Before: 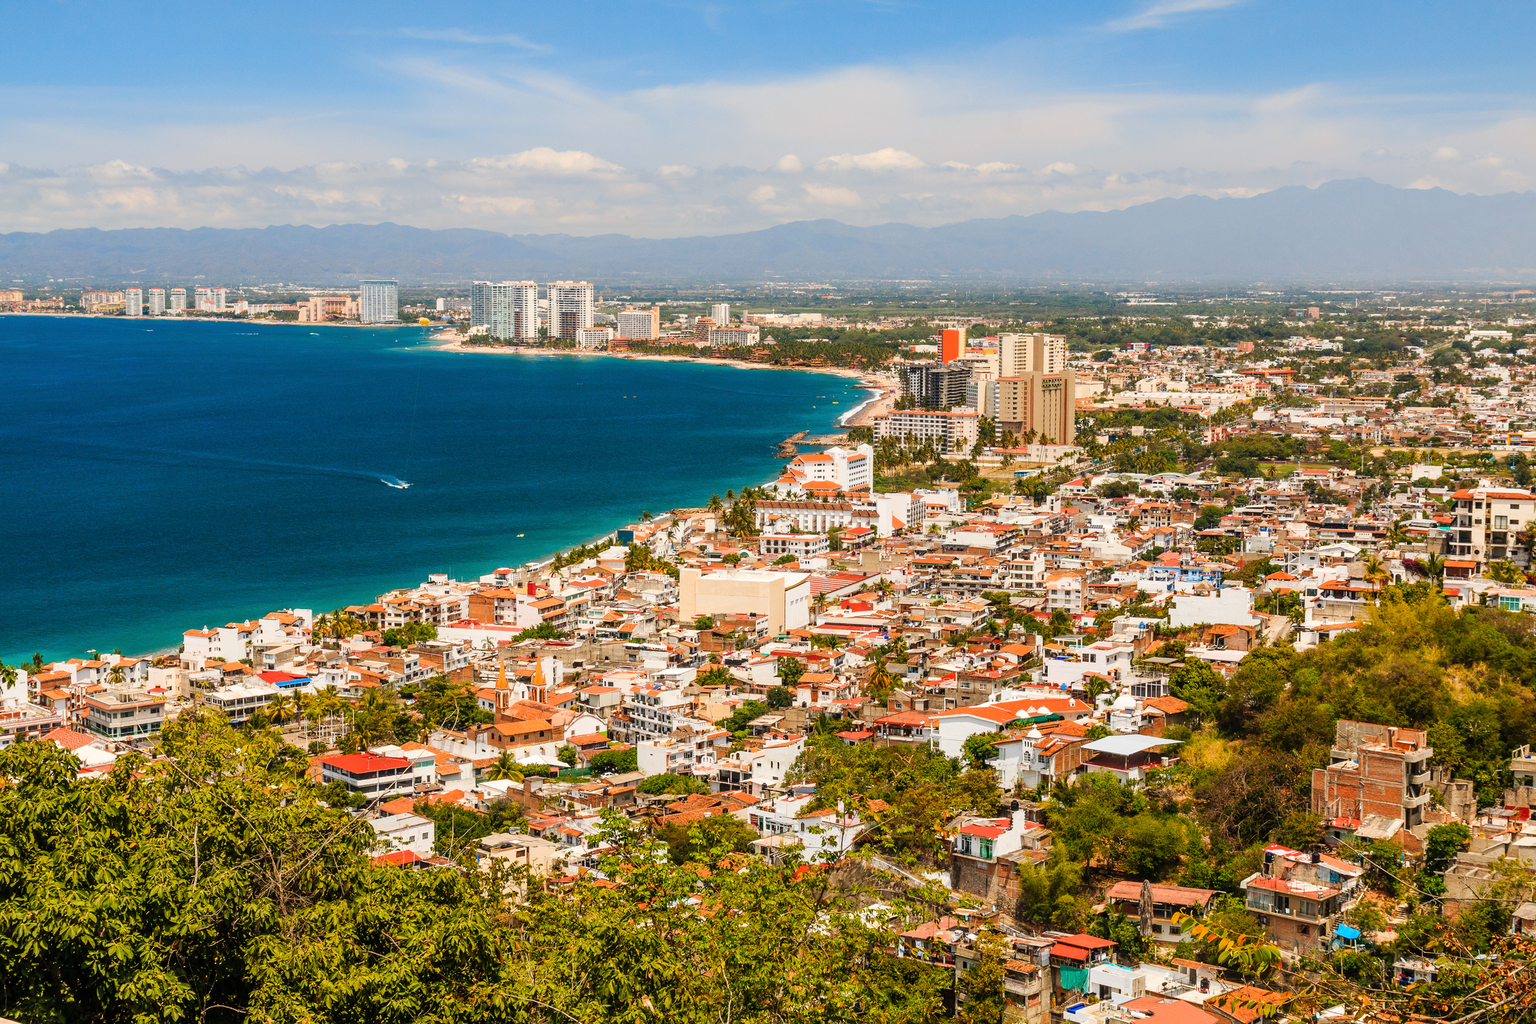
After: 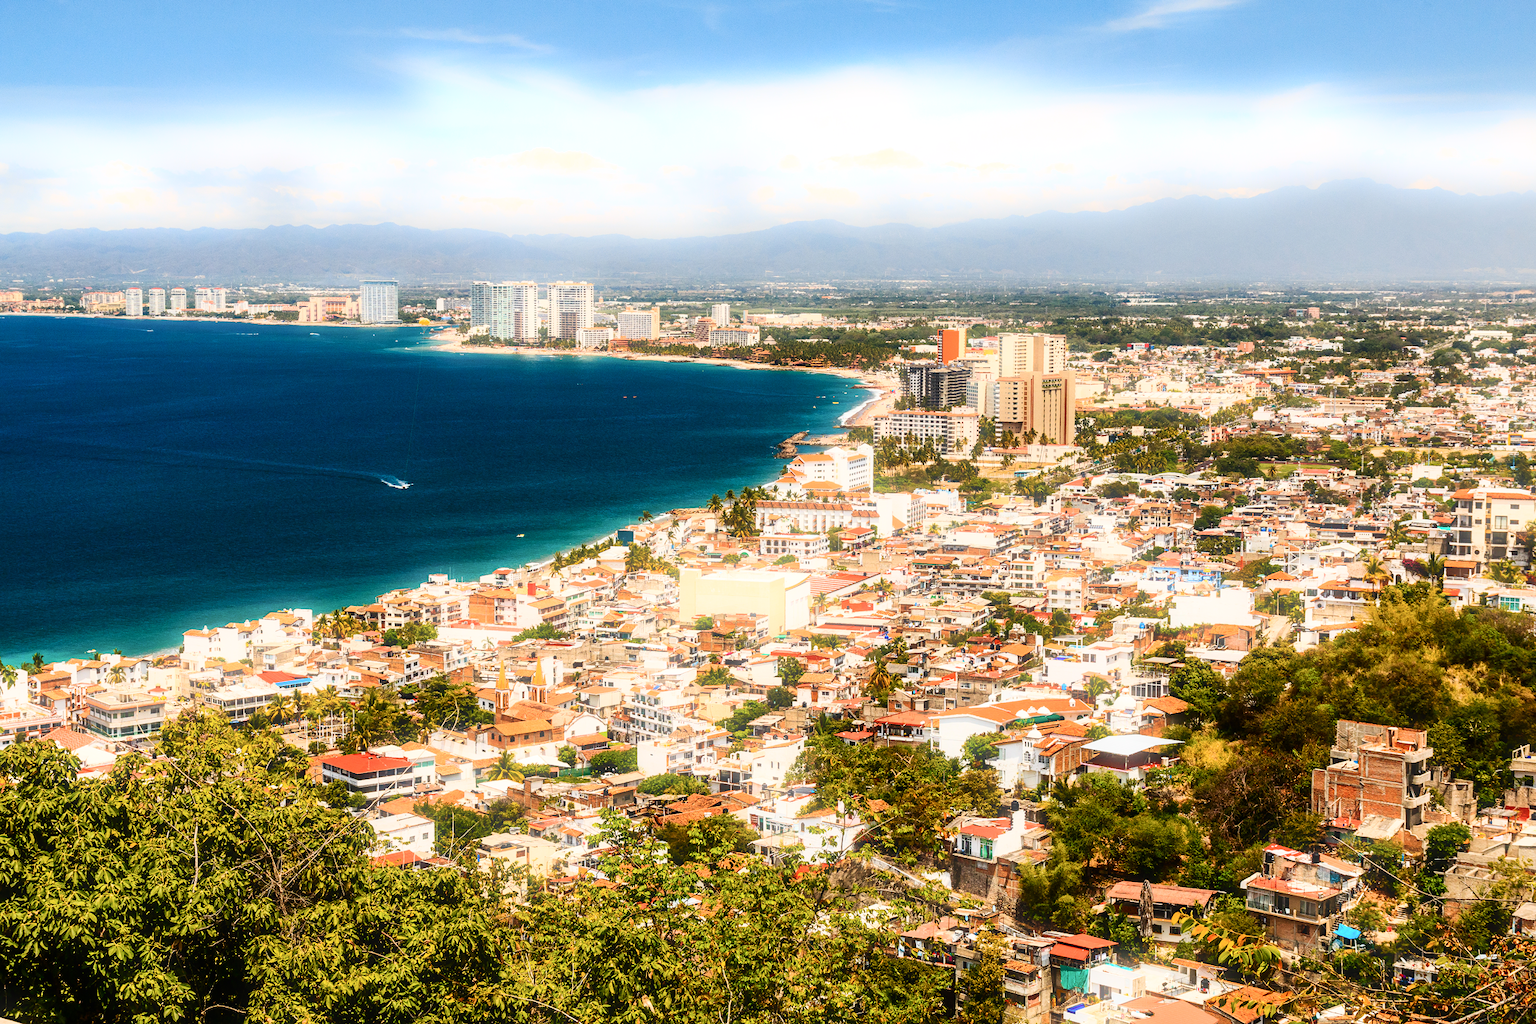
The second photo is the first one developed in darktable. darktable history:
contrast brightness saturation: contrast 0.28
bloom: size 5%, threshold 95%, strength 15%
